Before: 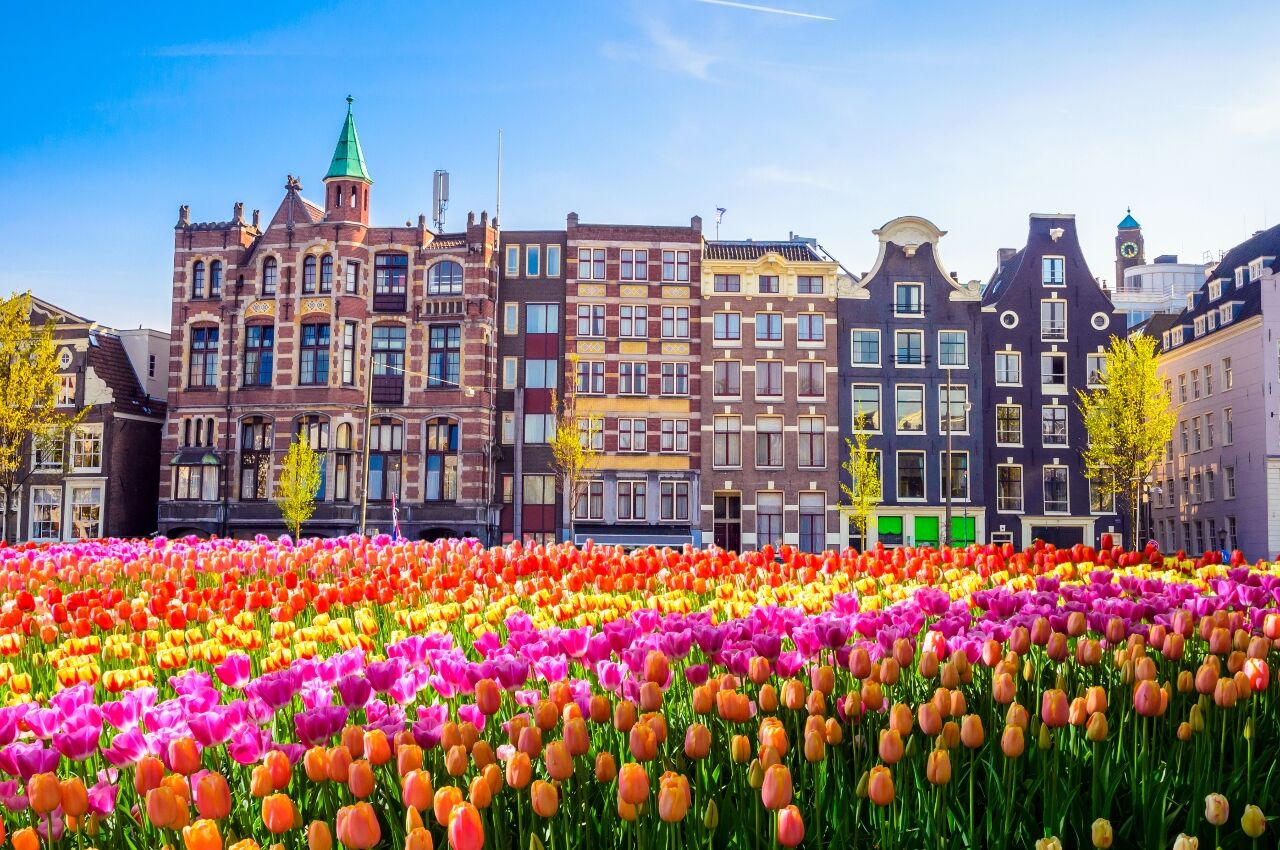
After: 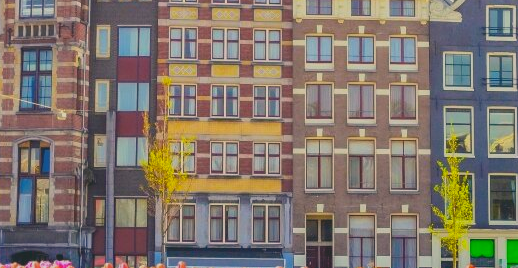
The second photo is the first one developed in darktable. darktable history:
color correction: highlights a* -0.611, highlights b* 9.49, shadows a* -9.08, shadows b* 1.05
contrast brightness saturation: contrast -0.288
crop: left 31.902%, top 32.629%, right 27.624%, bottom 35.771%
